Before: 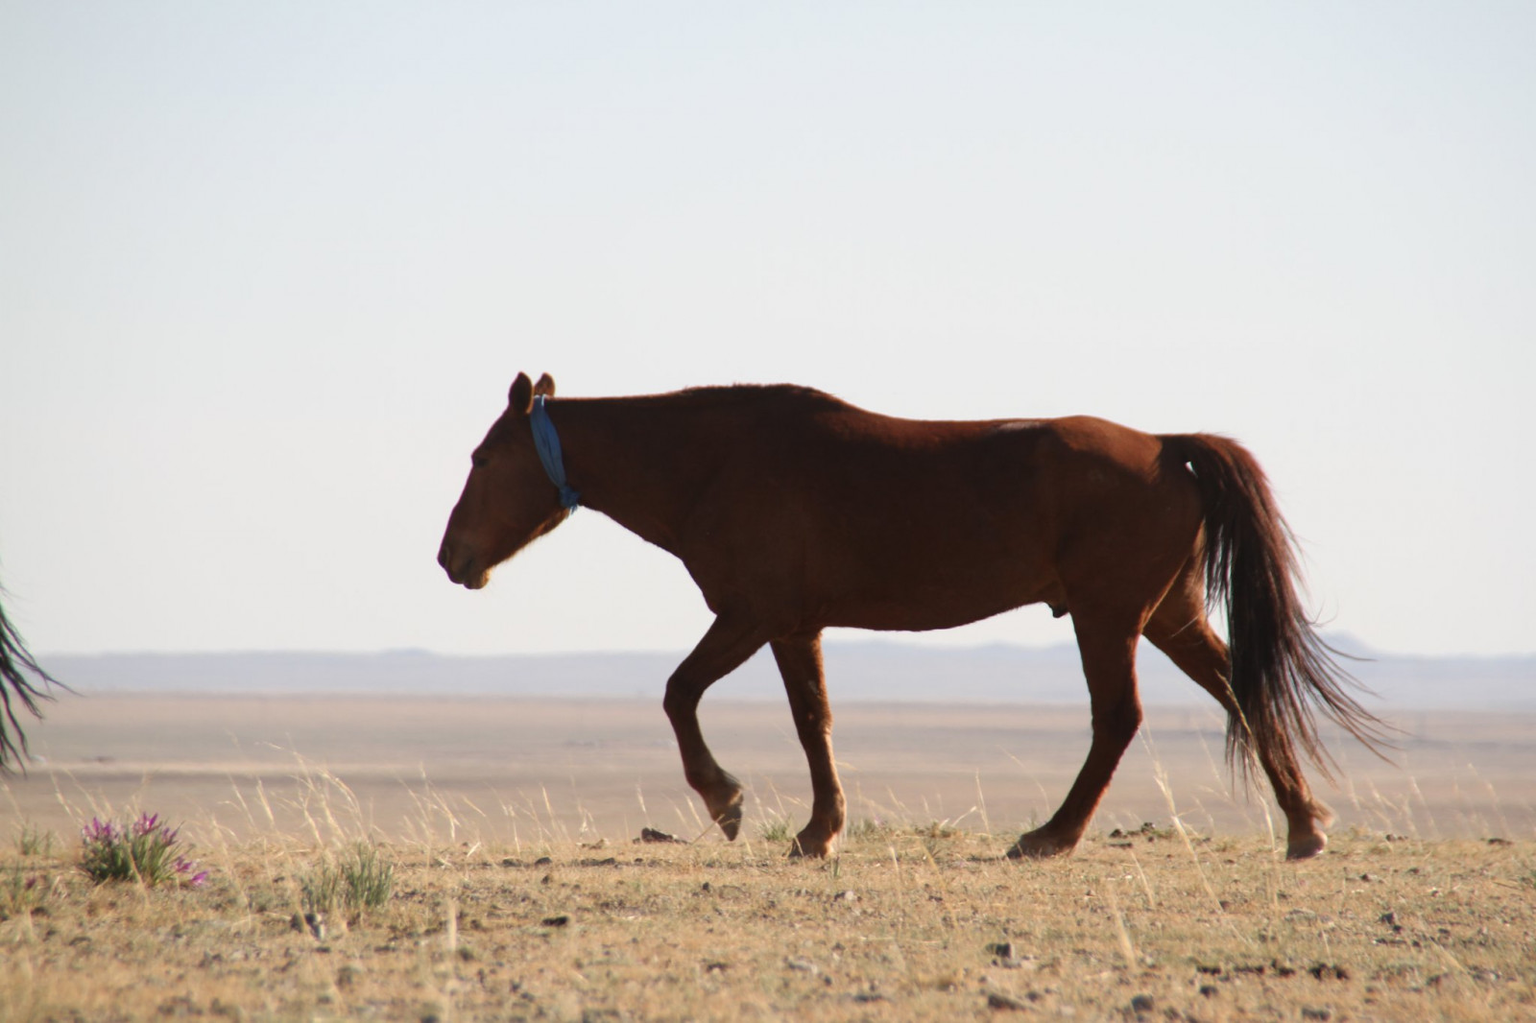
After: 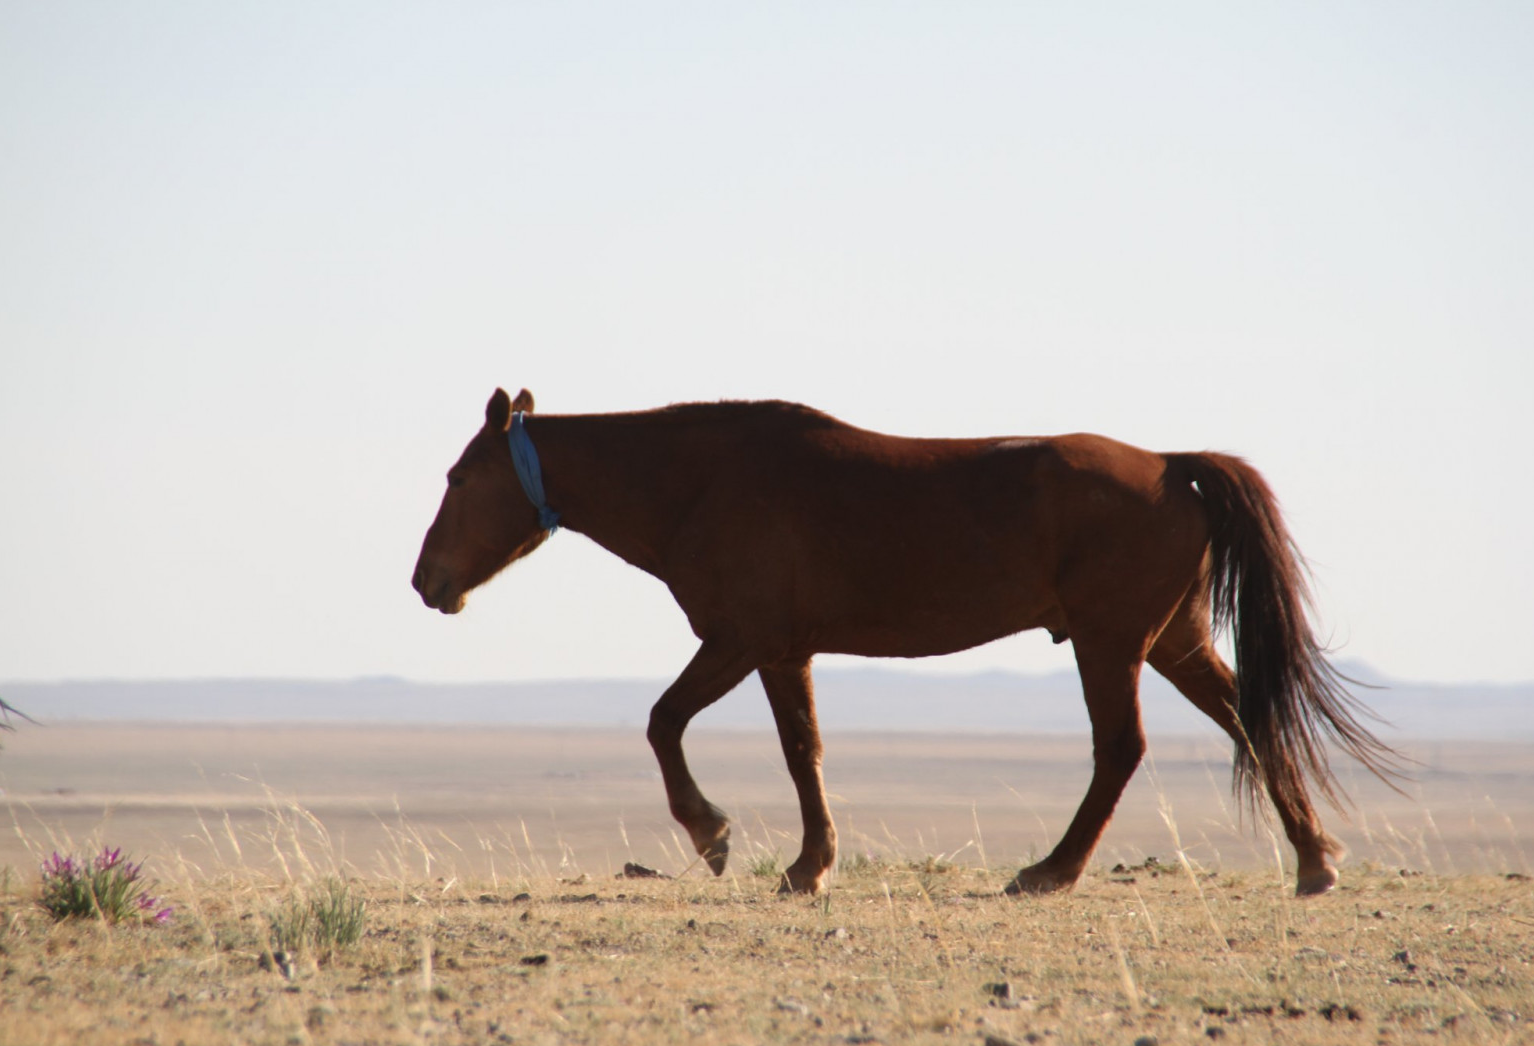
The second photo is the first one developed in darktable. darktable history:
crop and rotate: left 2.759%, right 1.346%, bottom 1.876%
